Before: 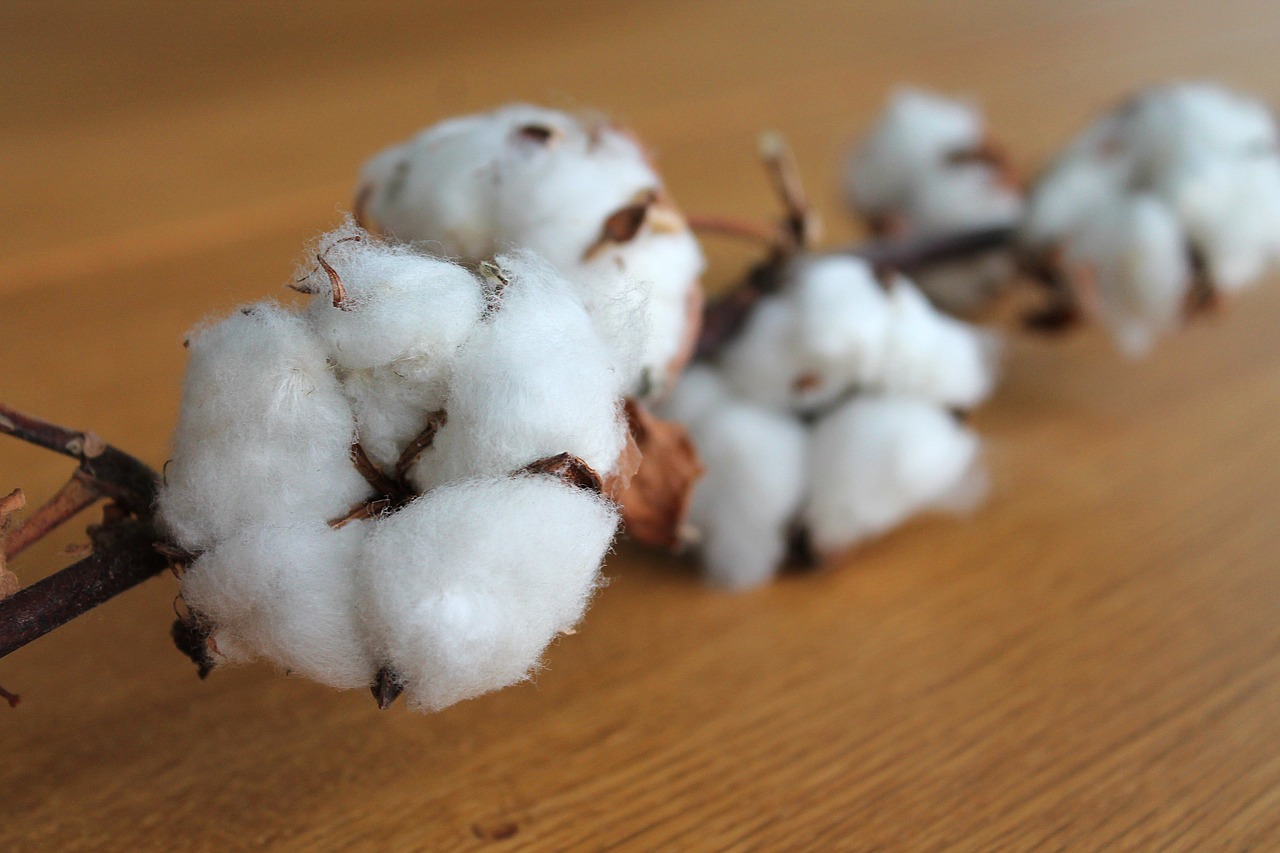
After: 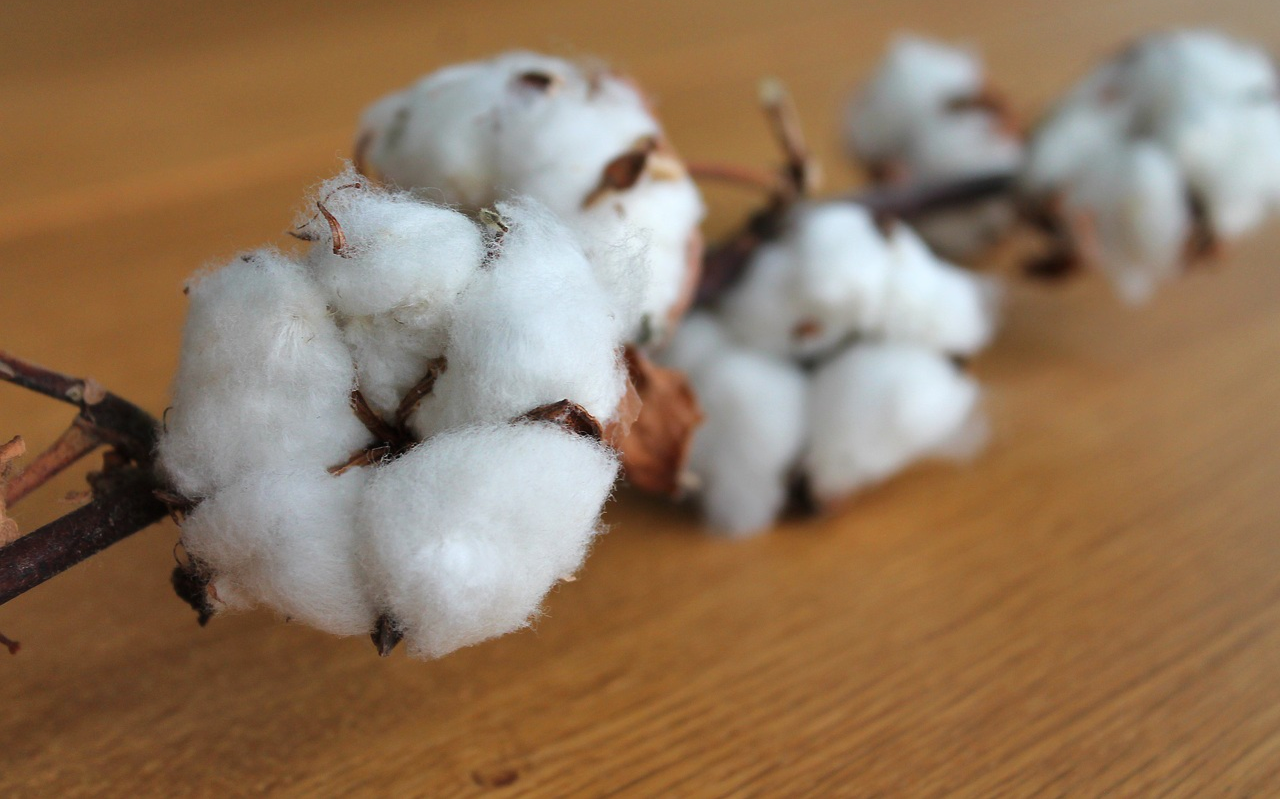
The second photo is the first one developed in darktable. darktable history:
contrast equalizer: y [[0.5 ×4, 0.467, 0.376], [0.5 ×6], [0.5 ×6], [0 ×6], [0 ×6]]
crop and rotate: top 6.25%
shadows and highlights: low approximation 0.01, soften with gaussian
